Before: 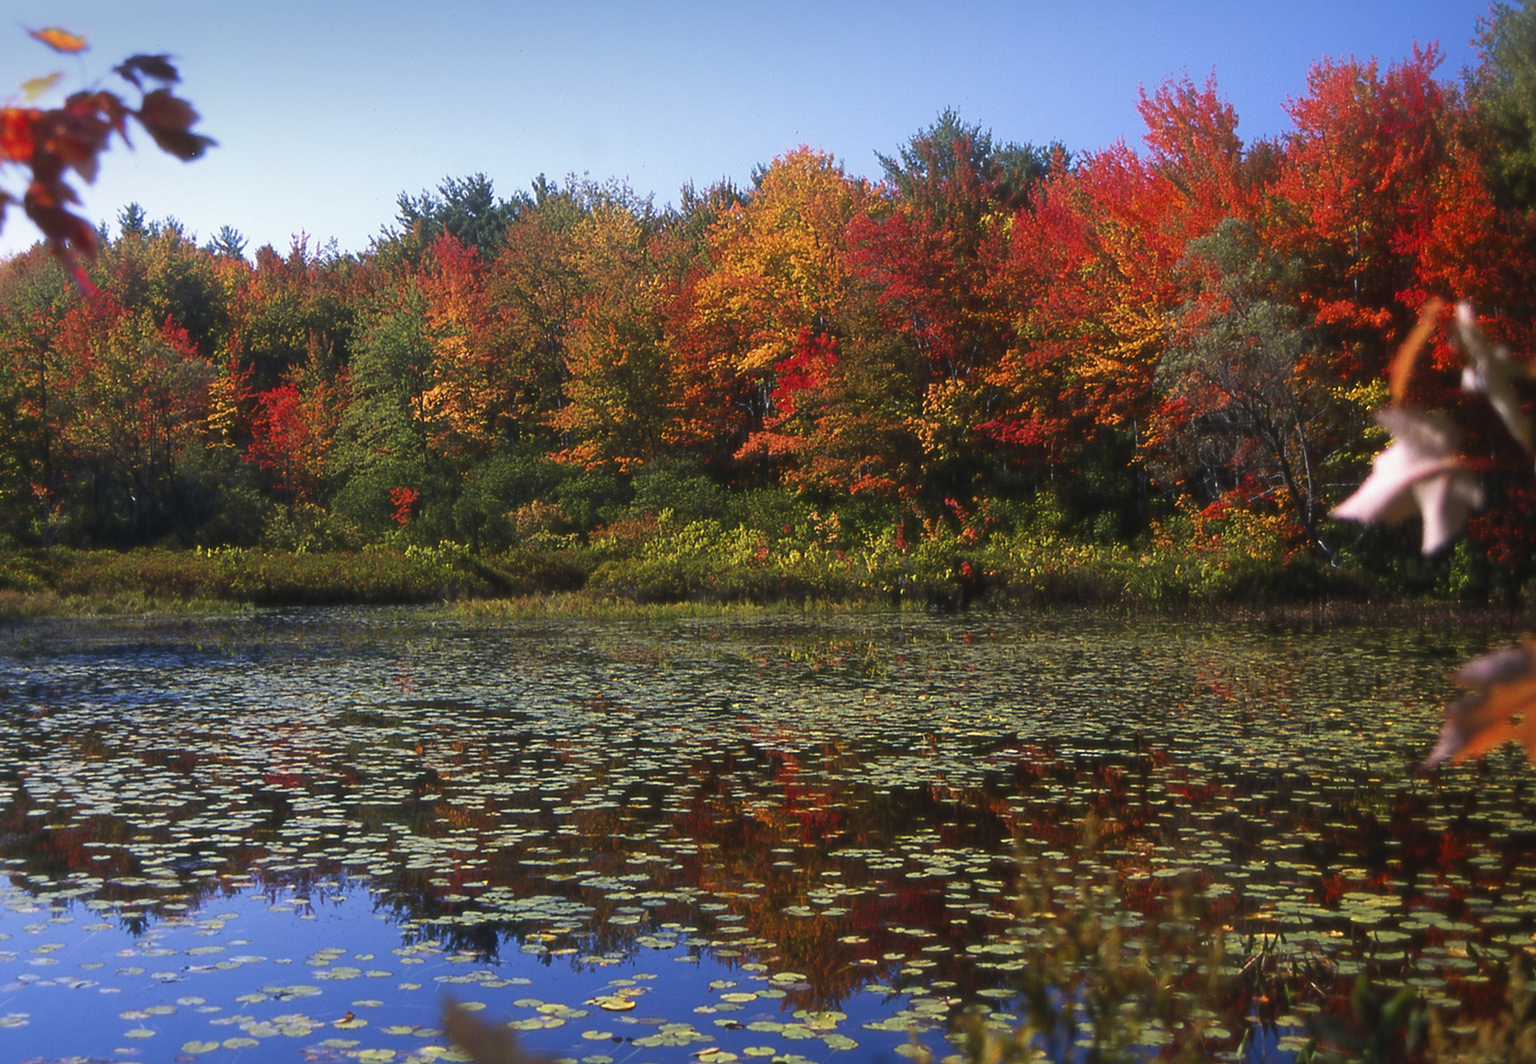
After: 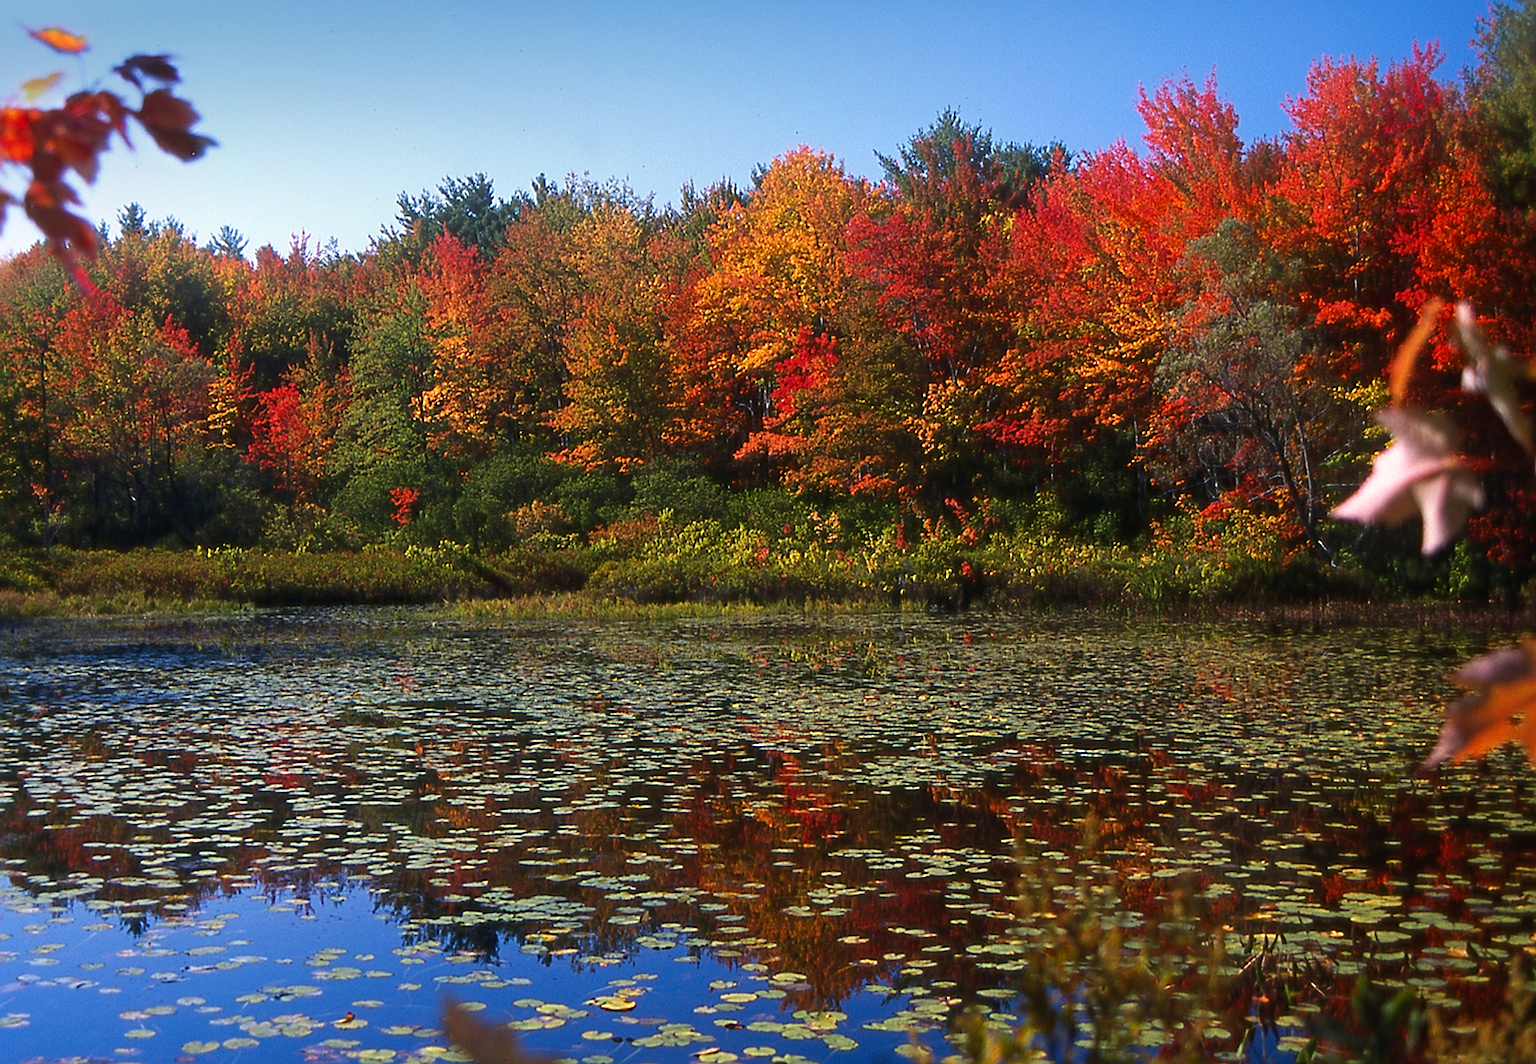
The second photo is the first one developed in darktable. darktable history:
bloom: size 13.65%, threshold 98.39%, strength 4.82%
sharpen: on, module defaults
haze removal: compatibility mode true, adaptive false
tone equalizer: on, module defaults
